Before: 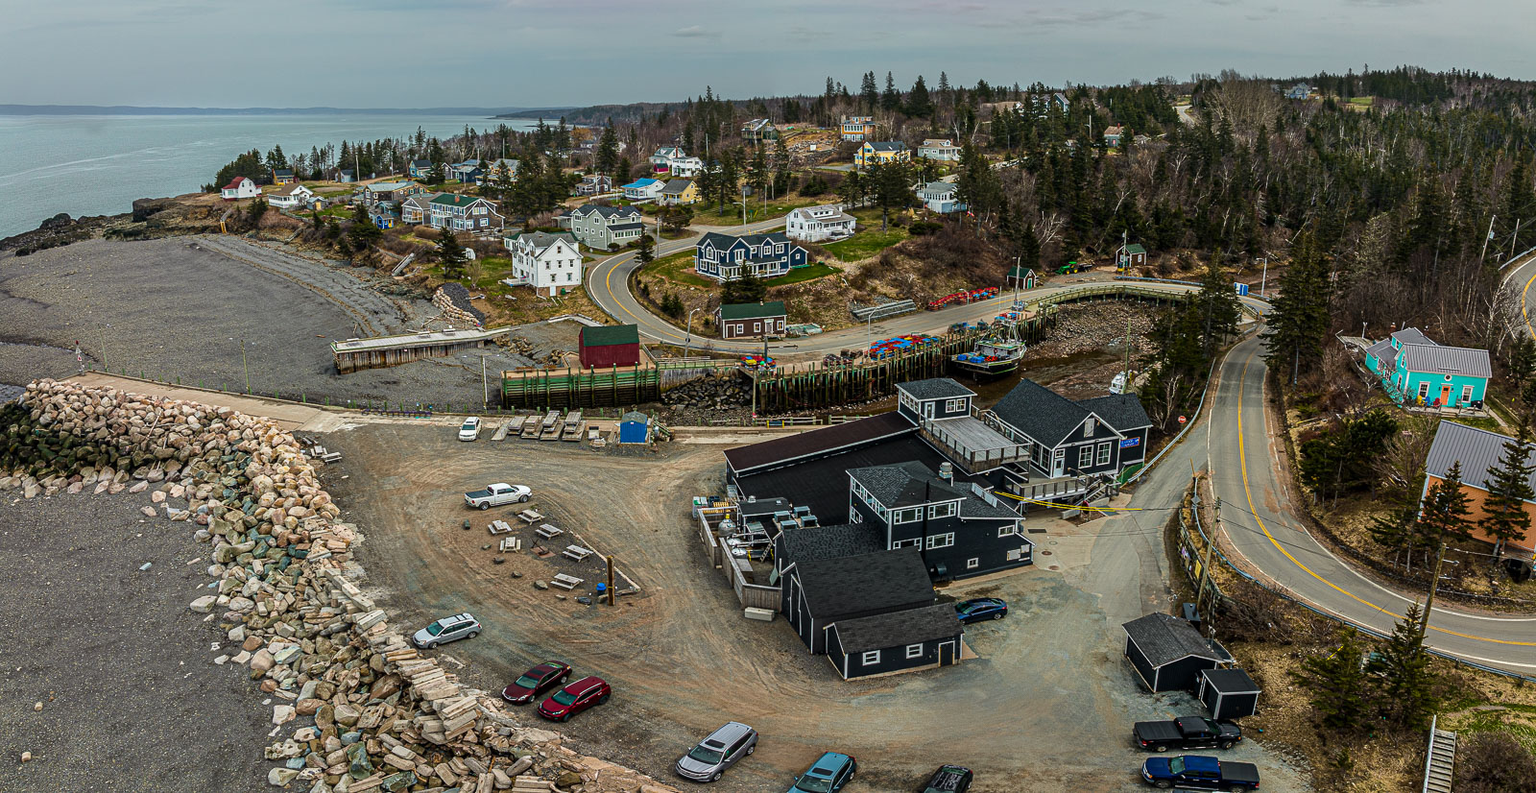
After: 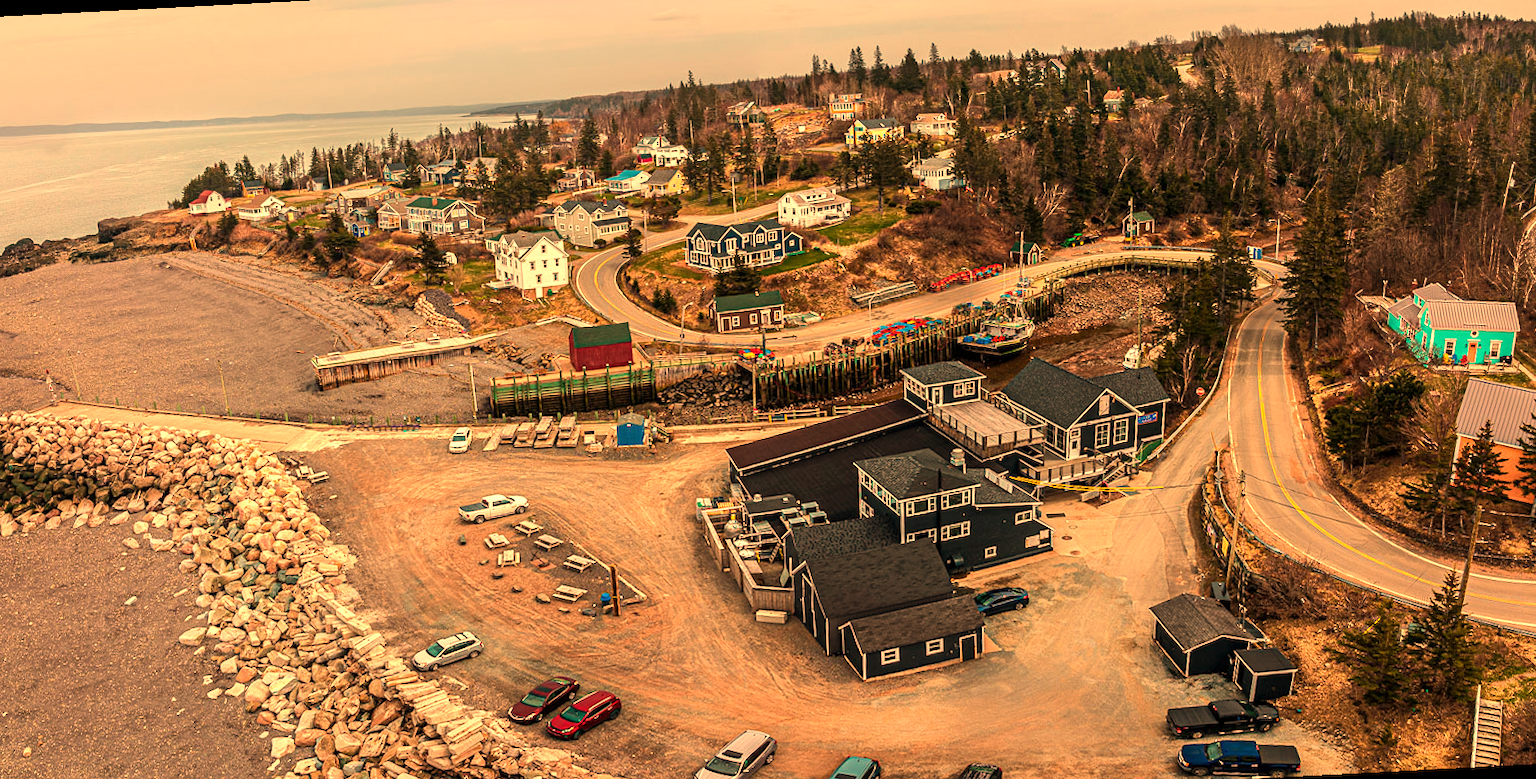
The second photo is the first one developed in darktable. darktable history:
white balance: red 1.467, blue 0.684
rotate and perspective: rotation -3°, crop left 0.031, crop right 0.968, crop top 0.07, crop bottom 0.93
shadows and highlights: shadows -24.28, highlights 49.77, soften with gaussian
exposure: exposure 0.507 EV, compensate highlight preservation false
